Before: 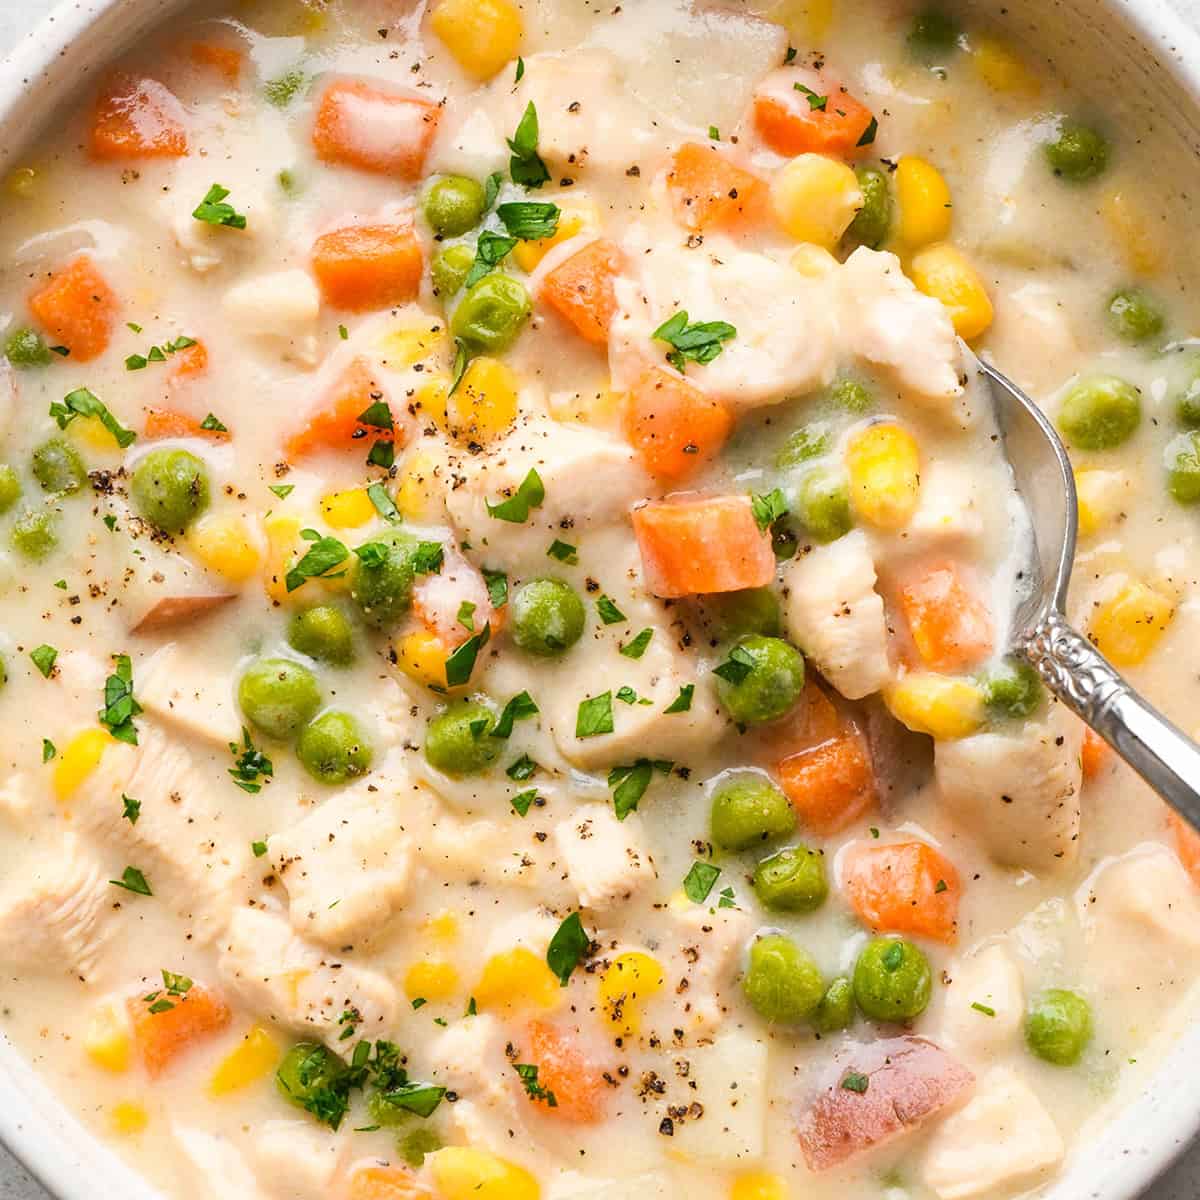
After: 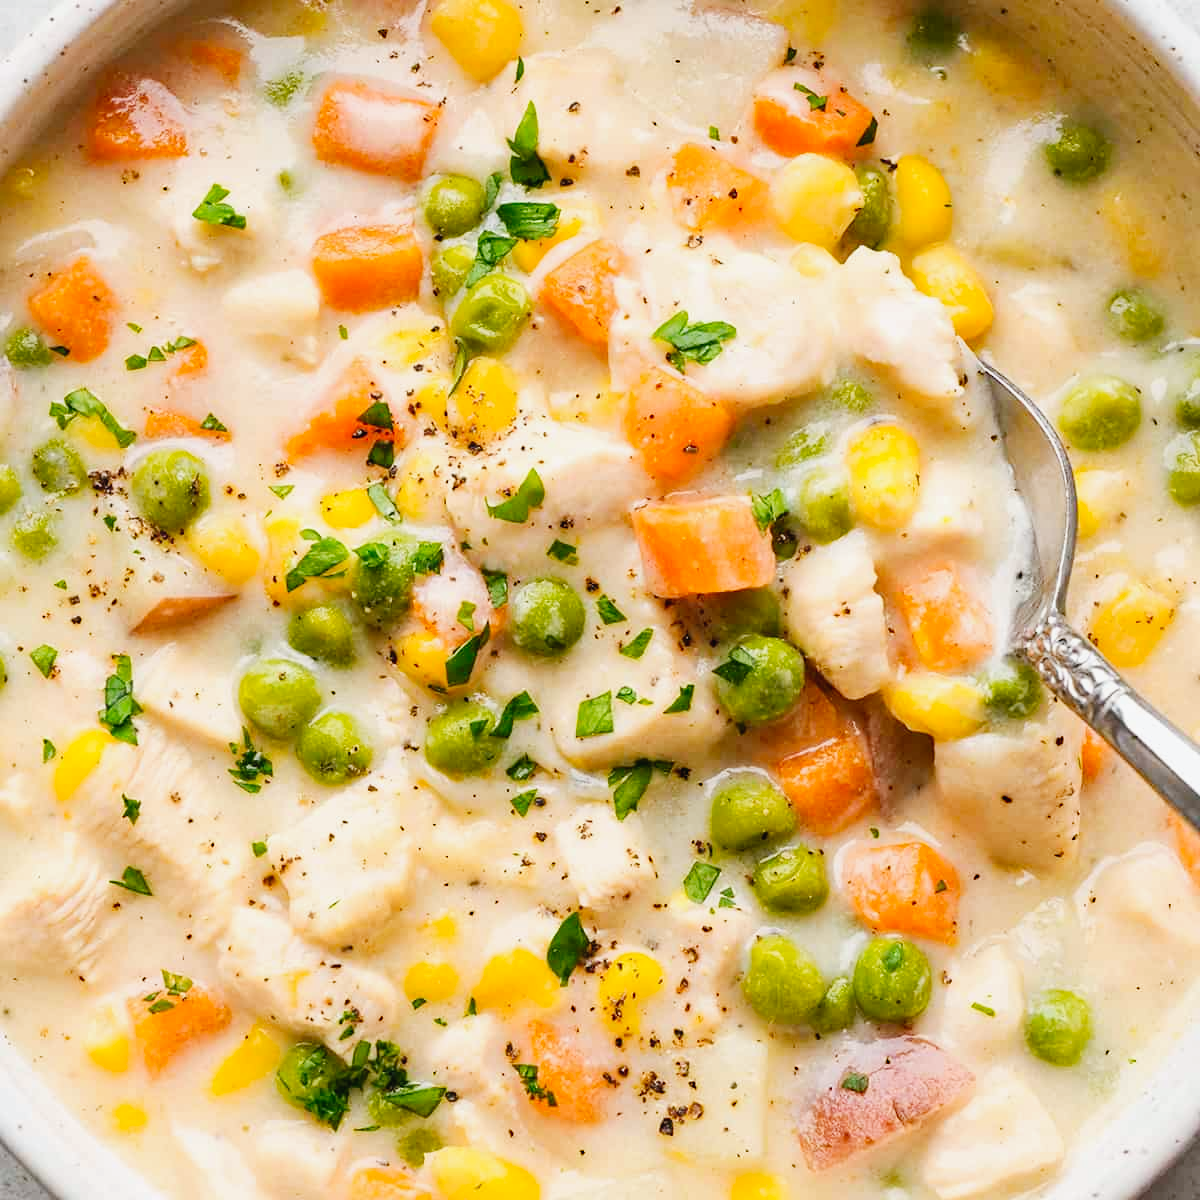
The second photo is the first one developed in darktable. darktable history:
tone curve: curves: ch0 [(0, 0.021) (0.049, 0.044) (0.152, 0.14) (0.328, 0.357) (0.473, 0.529) (0.641, 0.705) (0.868, 0.887) (1, 0.969)]; ch1 [(0, 0) (0.322, 0.328) (0.43, 0.425) (0.474, 0.466) (0.502, 0.503) (0.522, 0.526) (0.564, 0.591) (0.602, 0.632) (0.677, 0.701) (0.859, 0.885) (1, 1)]; ch2 [(0, 0) (0.33, 0.301) (0.447, 0.44) (0.502, 0.505) (0.535, 0.554) (0.565, 0.598) (0.618, 0.629) (1, 1)], preserve colors none
haze removal: strength 0.247, distance 0.256, compatibility mode true, adaptive false
